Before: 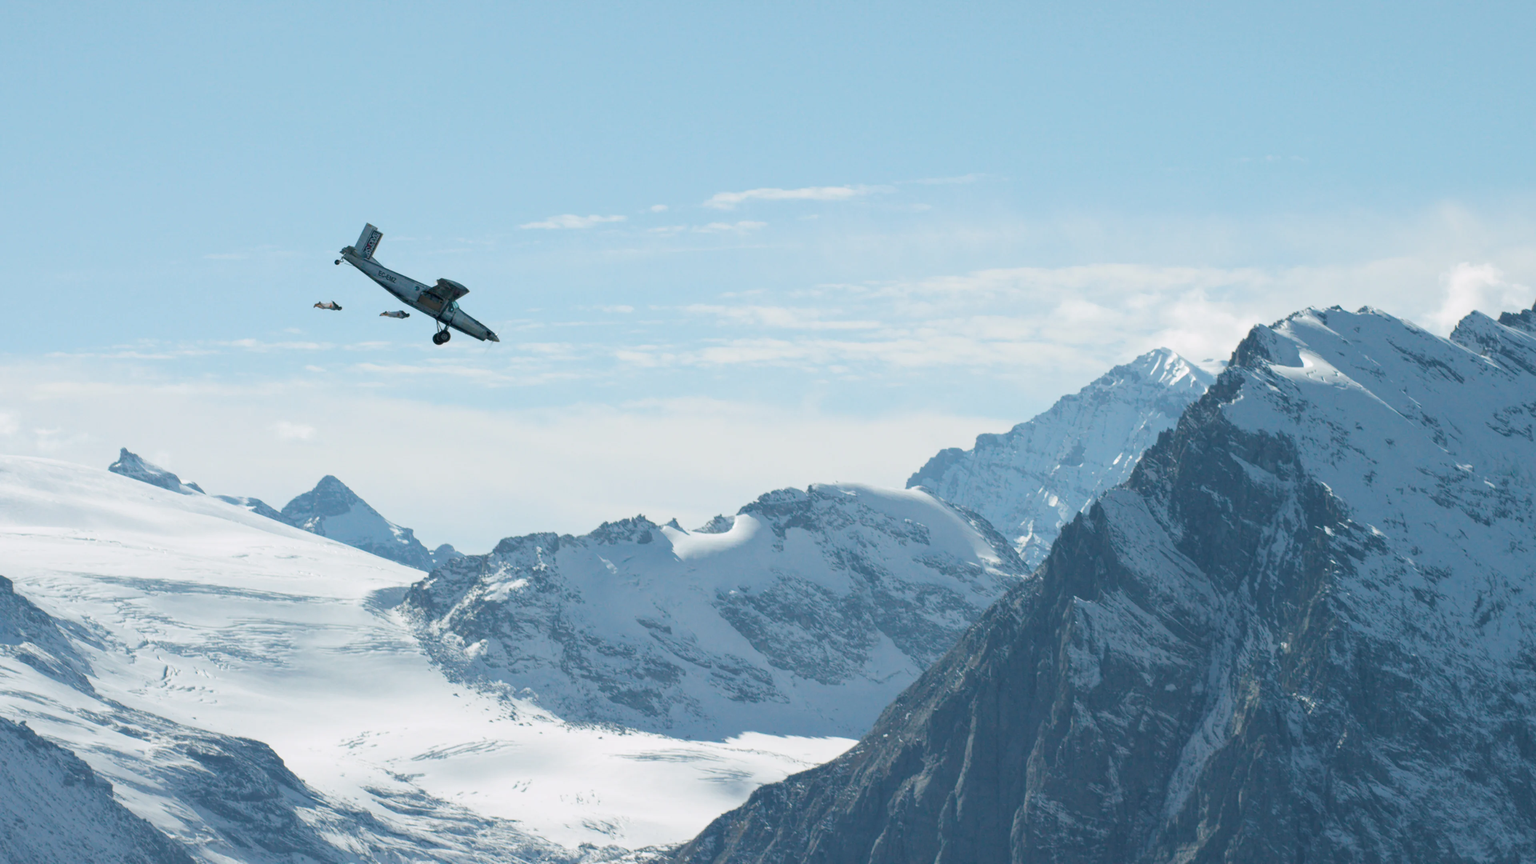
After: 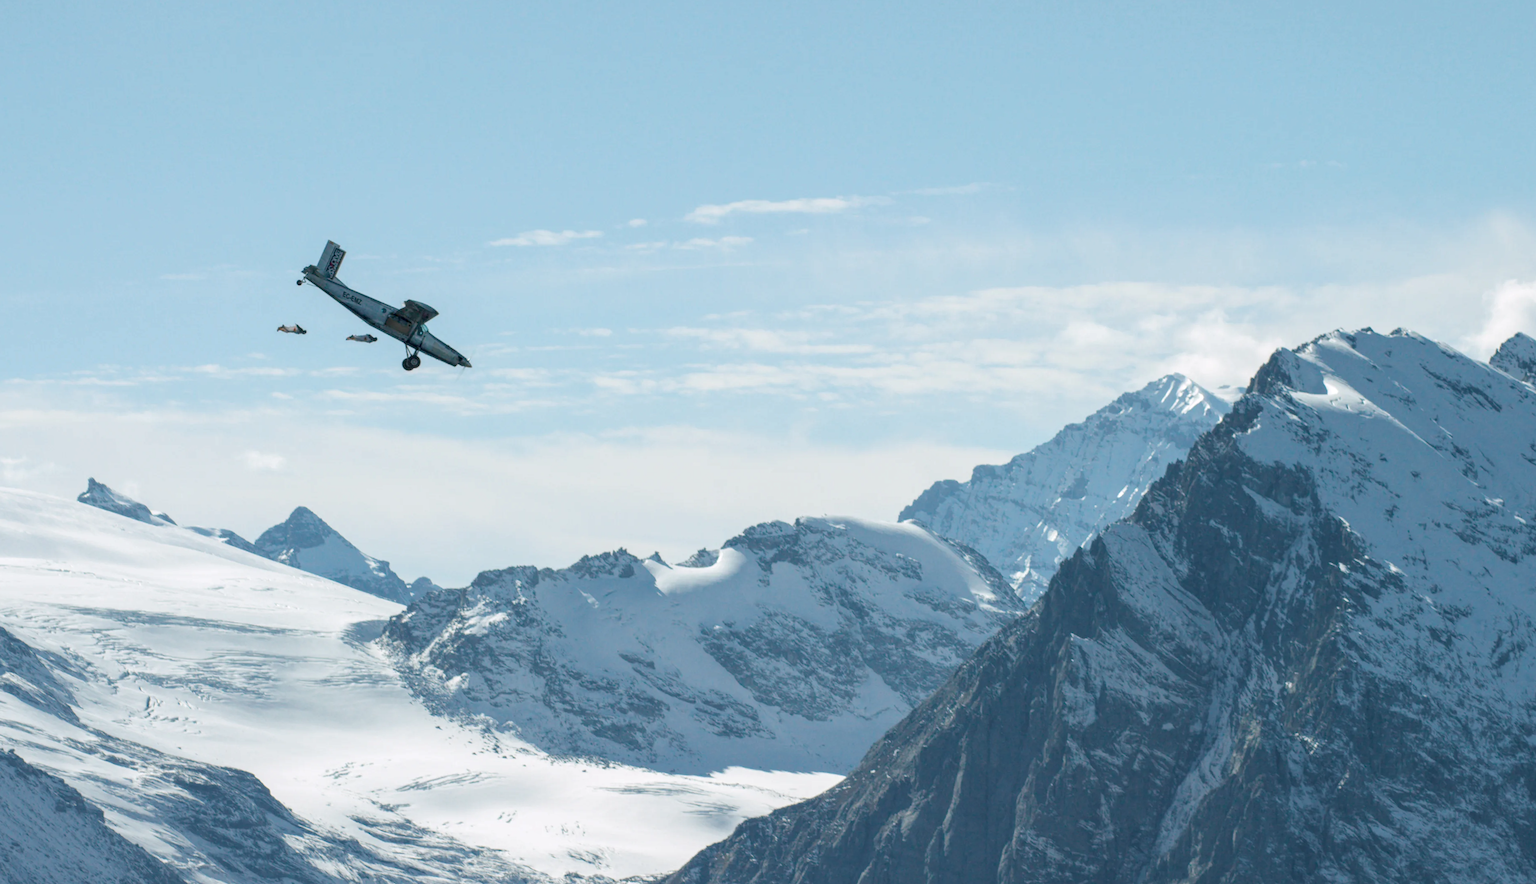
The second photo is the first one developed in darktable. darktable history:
local contrast: on, module defaults
rotate and perspective: rotation 0.074°, lens shift (vertical) 0.096, lens shift (horizontal) -0.041, crop left 0.043, crop right 0.952, crop top 0.024, crop bottom 0.979
